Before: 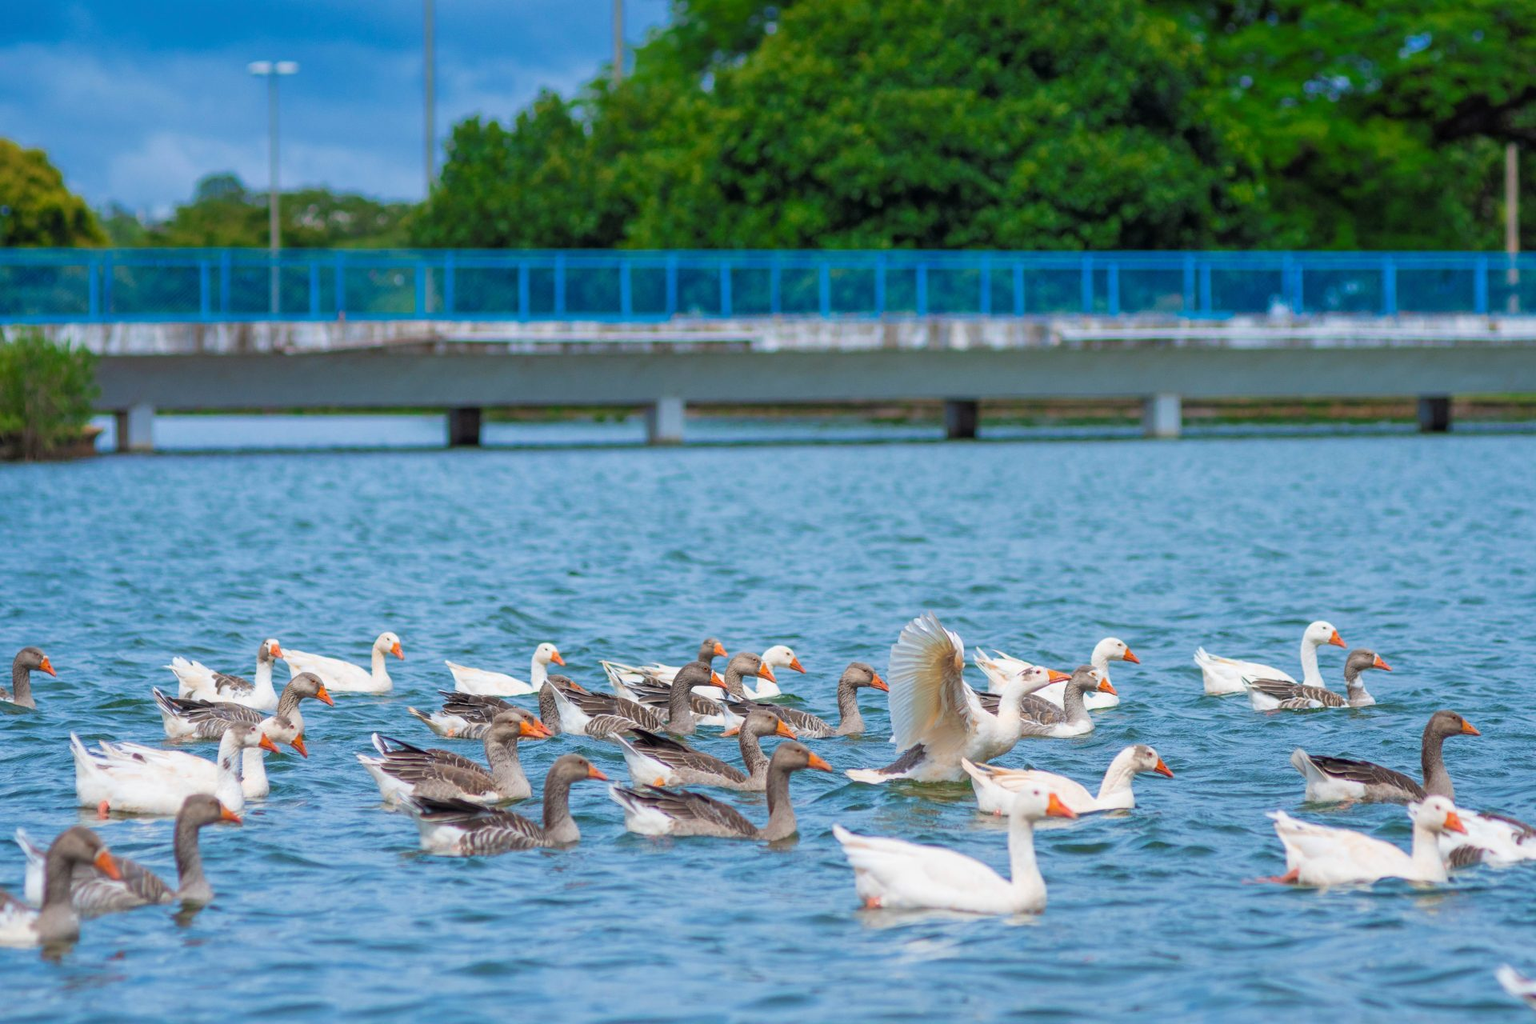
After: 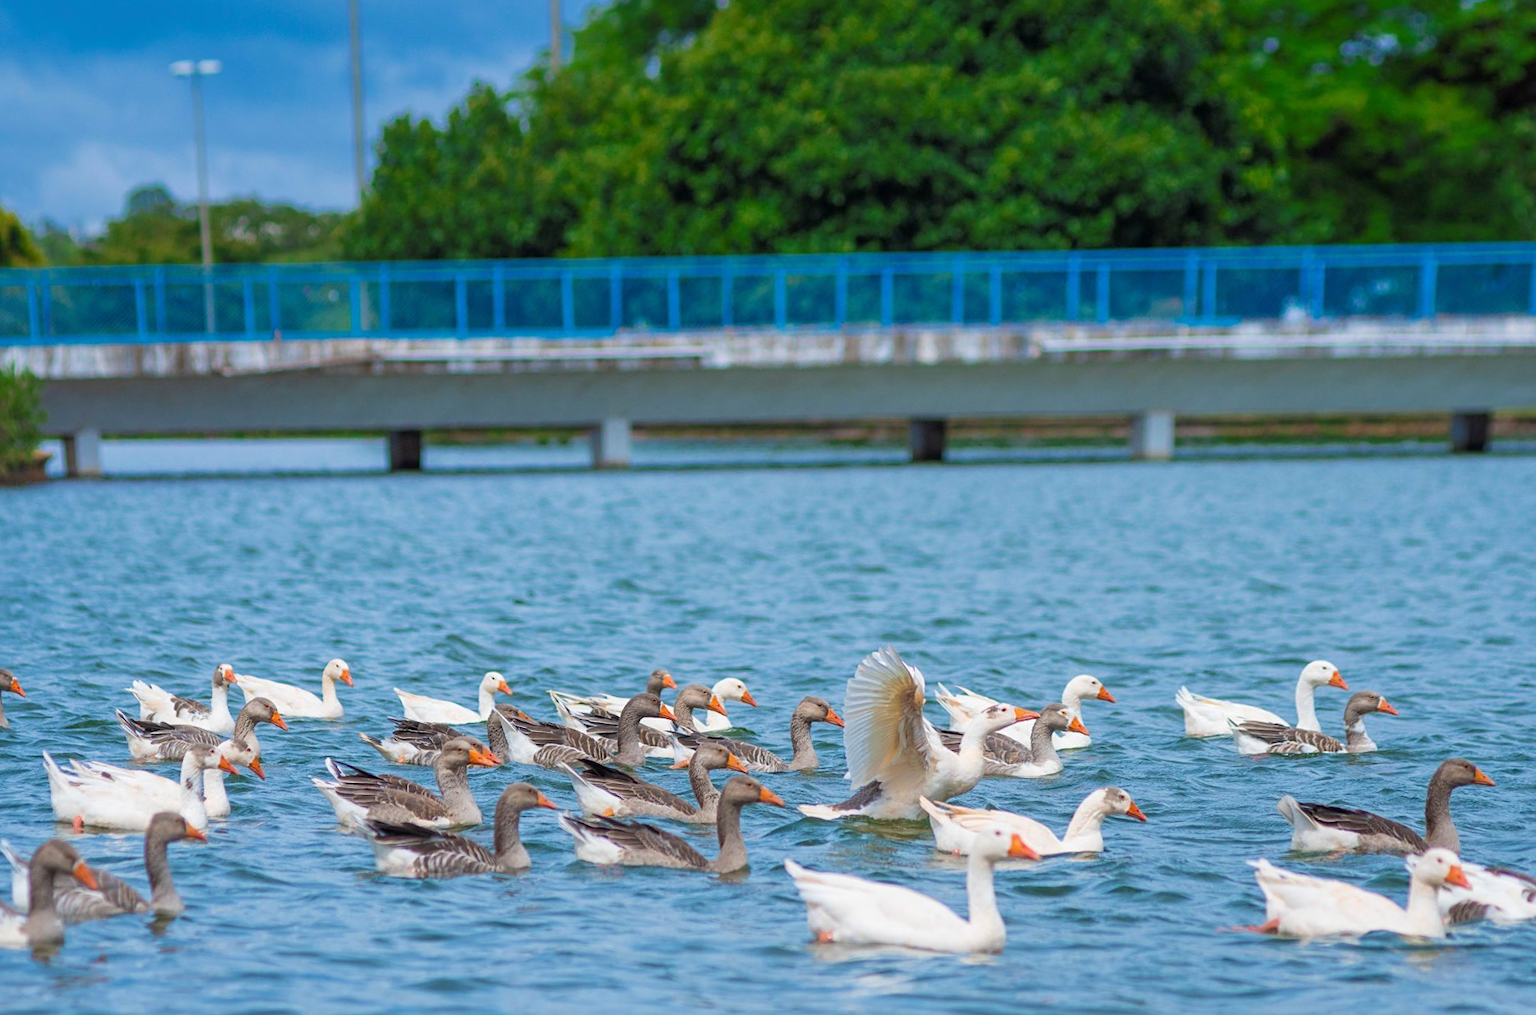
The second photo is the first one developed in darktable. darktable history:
sharpen: amount 0.2
rotate and perspective: rotation 0.062°, lens shift (vertical) 0.115, lens shift (horizontal) -0.133, crop left 0.047, crop right 0.94, crop top 0.061, crop bottom 0.94
